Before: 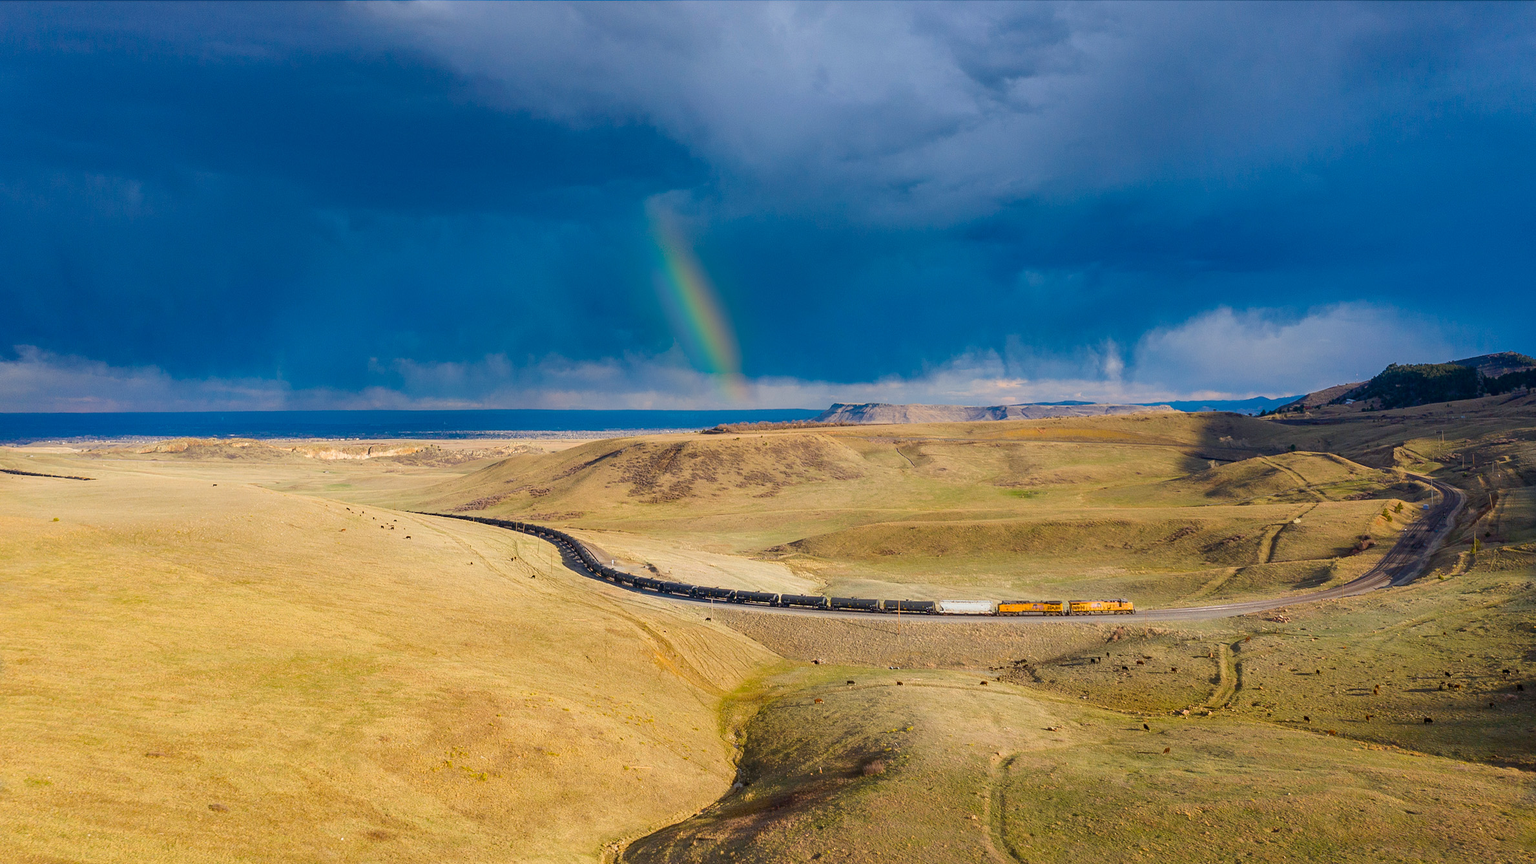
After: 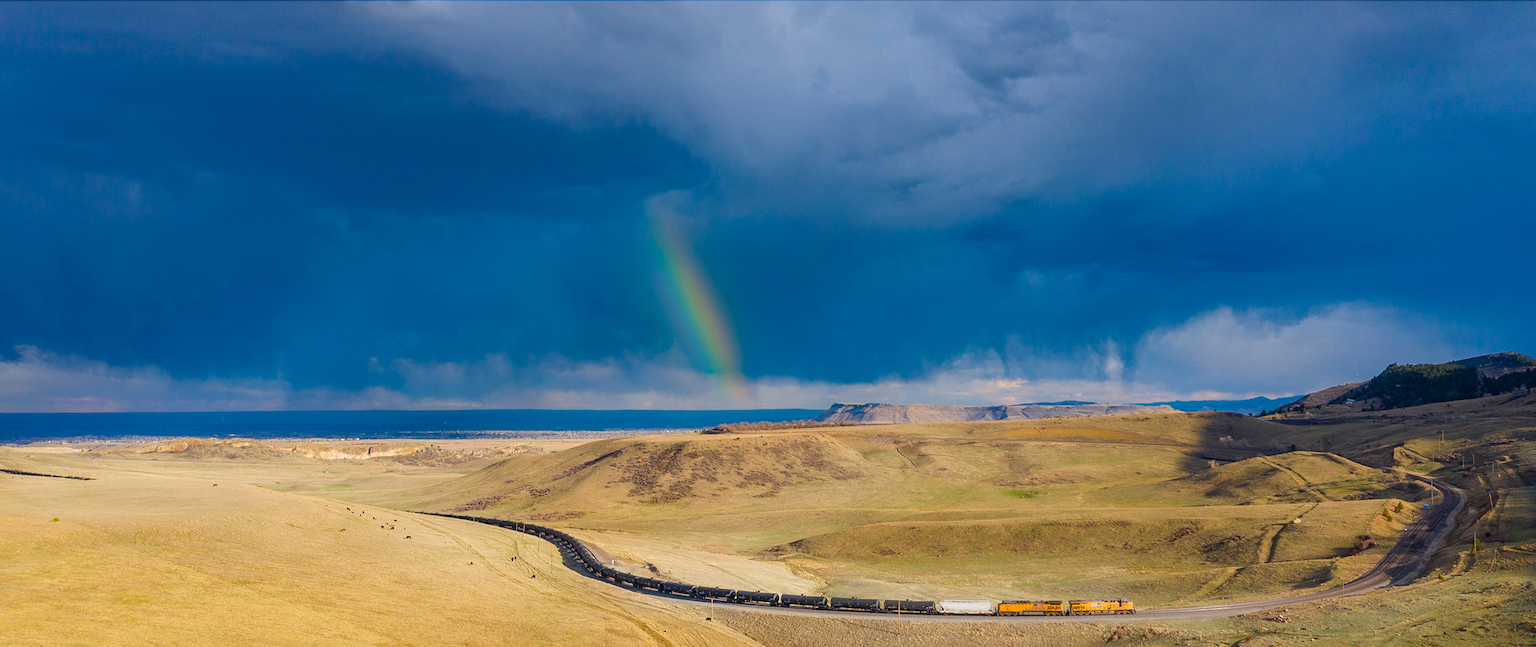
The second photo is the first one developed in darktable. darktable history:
crop: bottom 24.988%
exposure: compensate highlight preservation false
